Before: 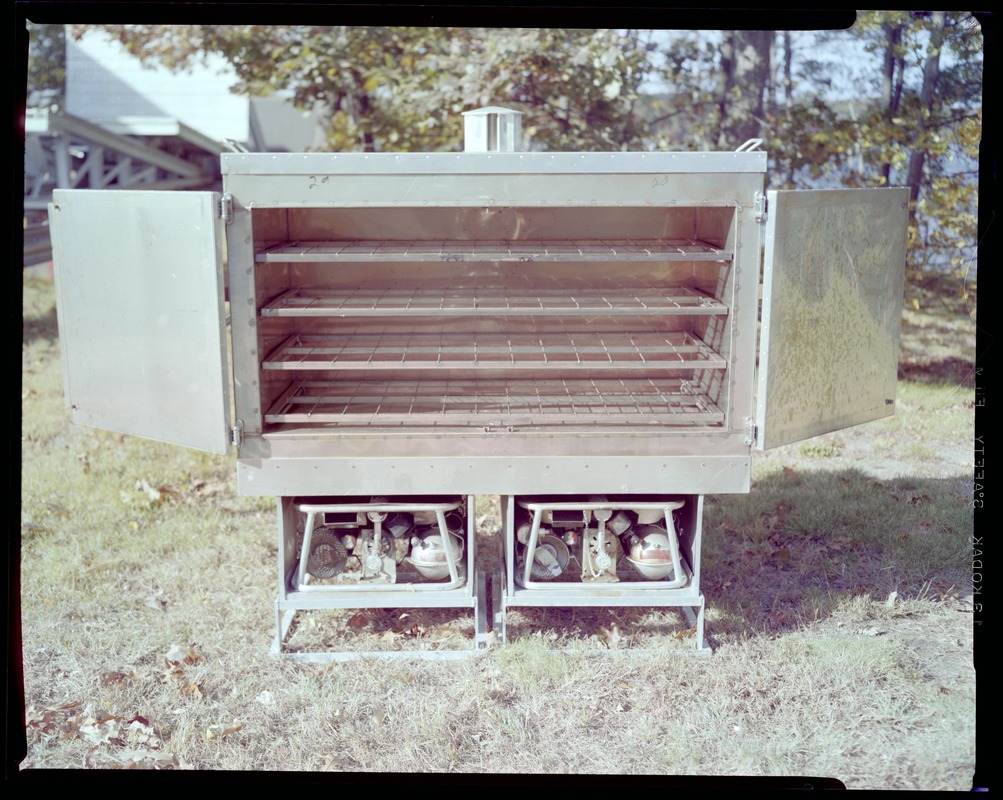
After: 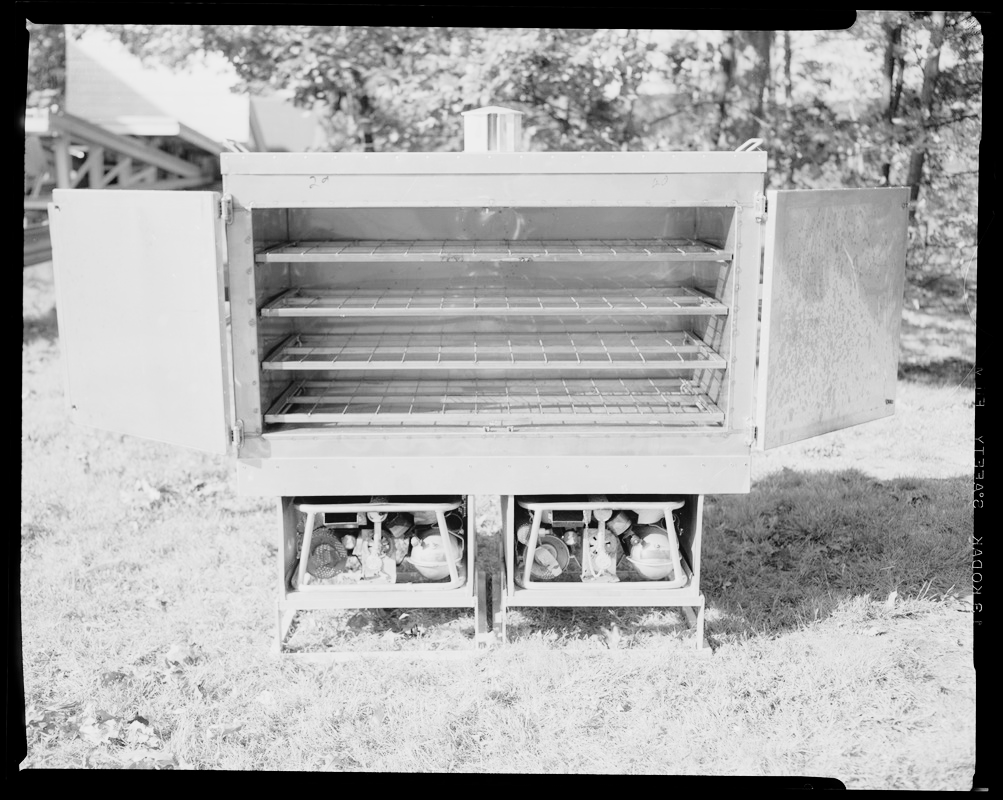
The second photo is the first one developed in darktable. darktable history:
monochrome: a -71.75, b 75.82
base curve: curves: ch0 [(0, 0) (0.028, 0.03) (0.121, 0.232) (0.46, 0.748) (0.859, 0.968) (1, 1)], preserve colors none
tone equalizer: on, module defaults
